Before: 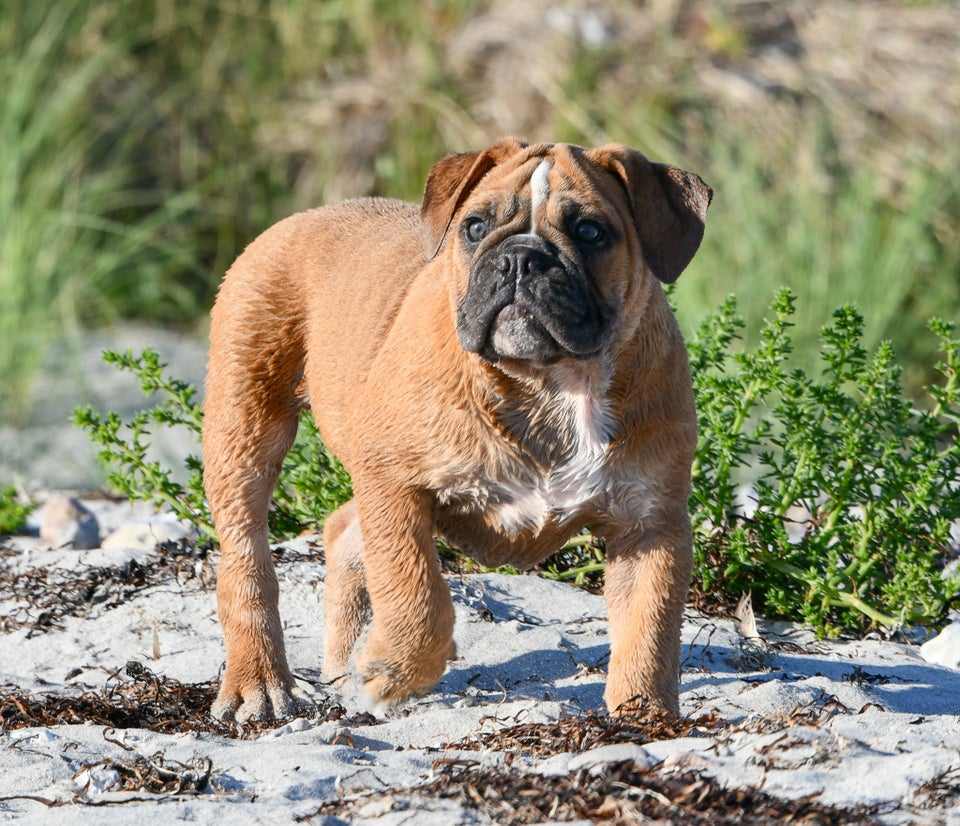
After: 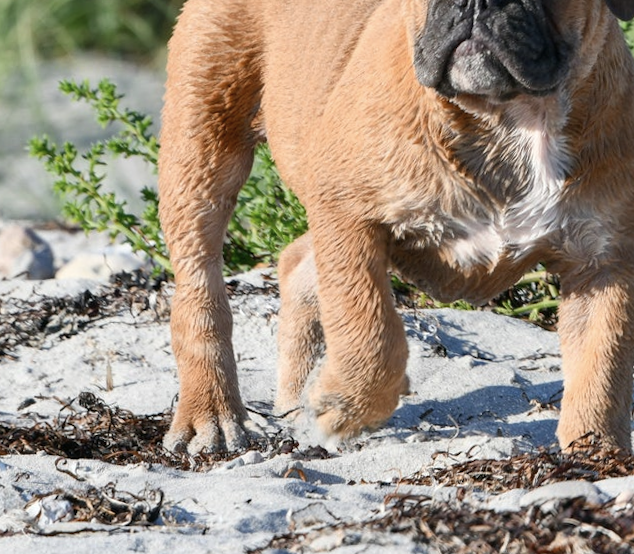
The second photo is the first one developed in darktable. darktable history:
crop and rotate: angle -0.711°, left 4.014%, top 31.906%, right 28.917%
color correction: highlights b* -0.058, saturation 0.853
